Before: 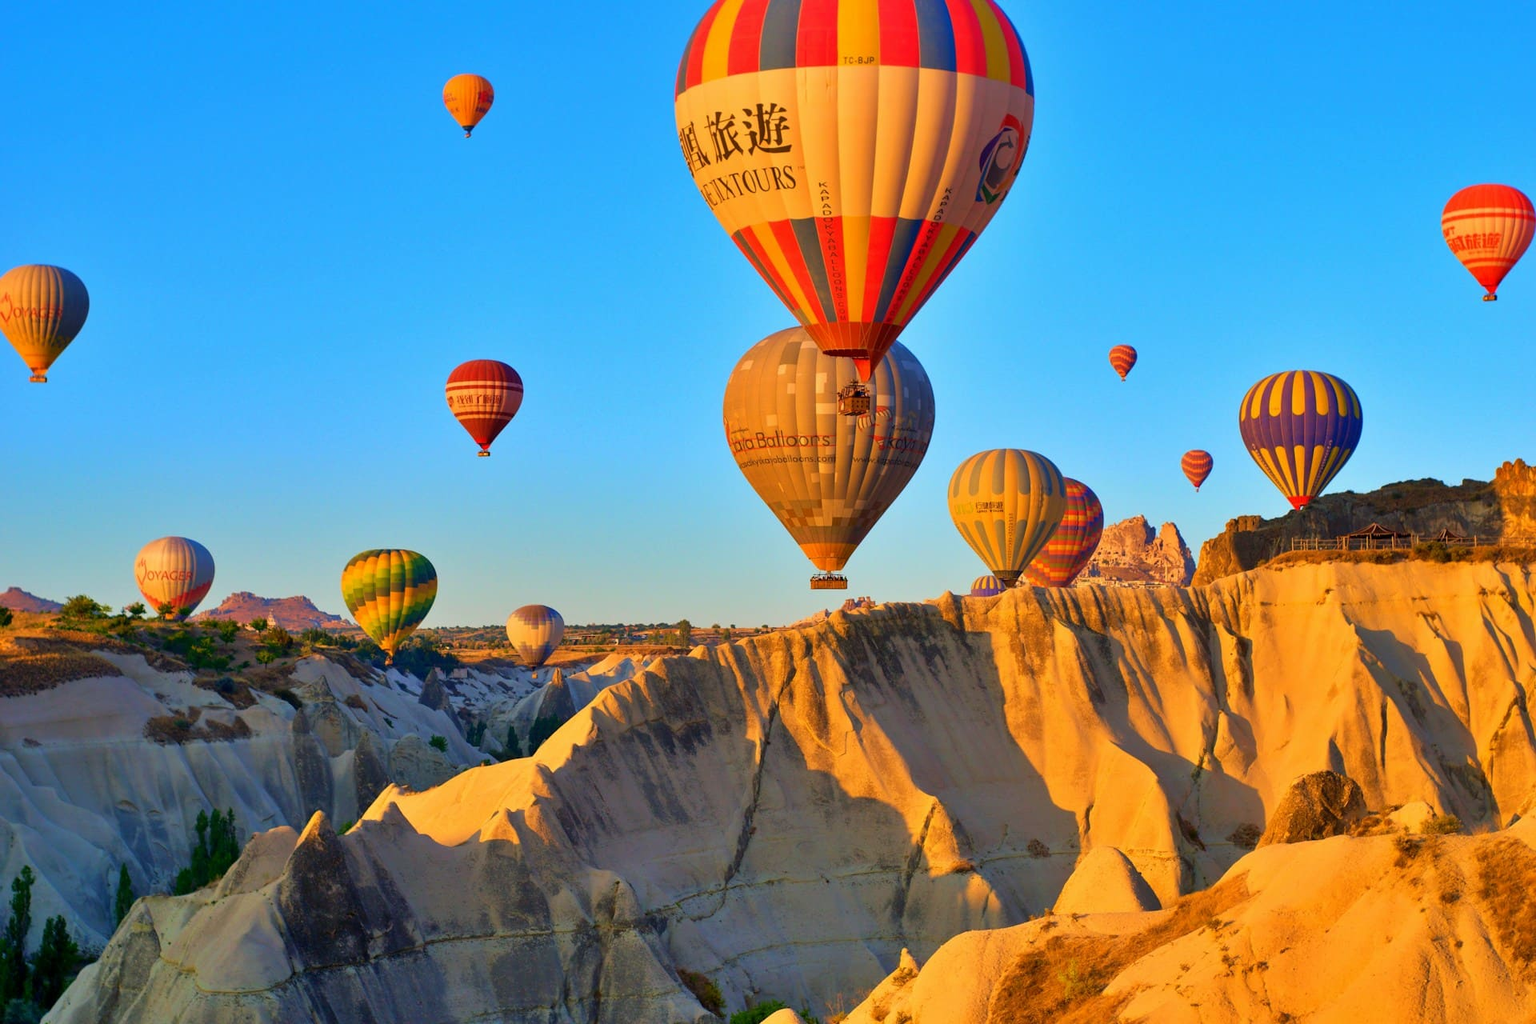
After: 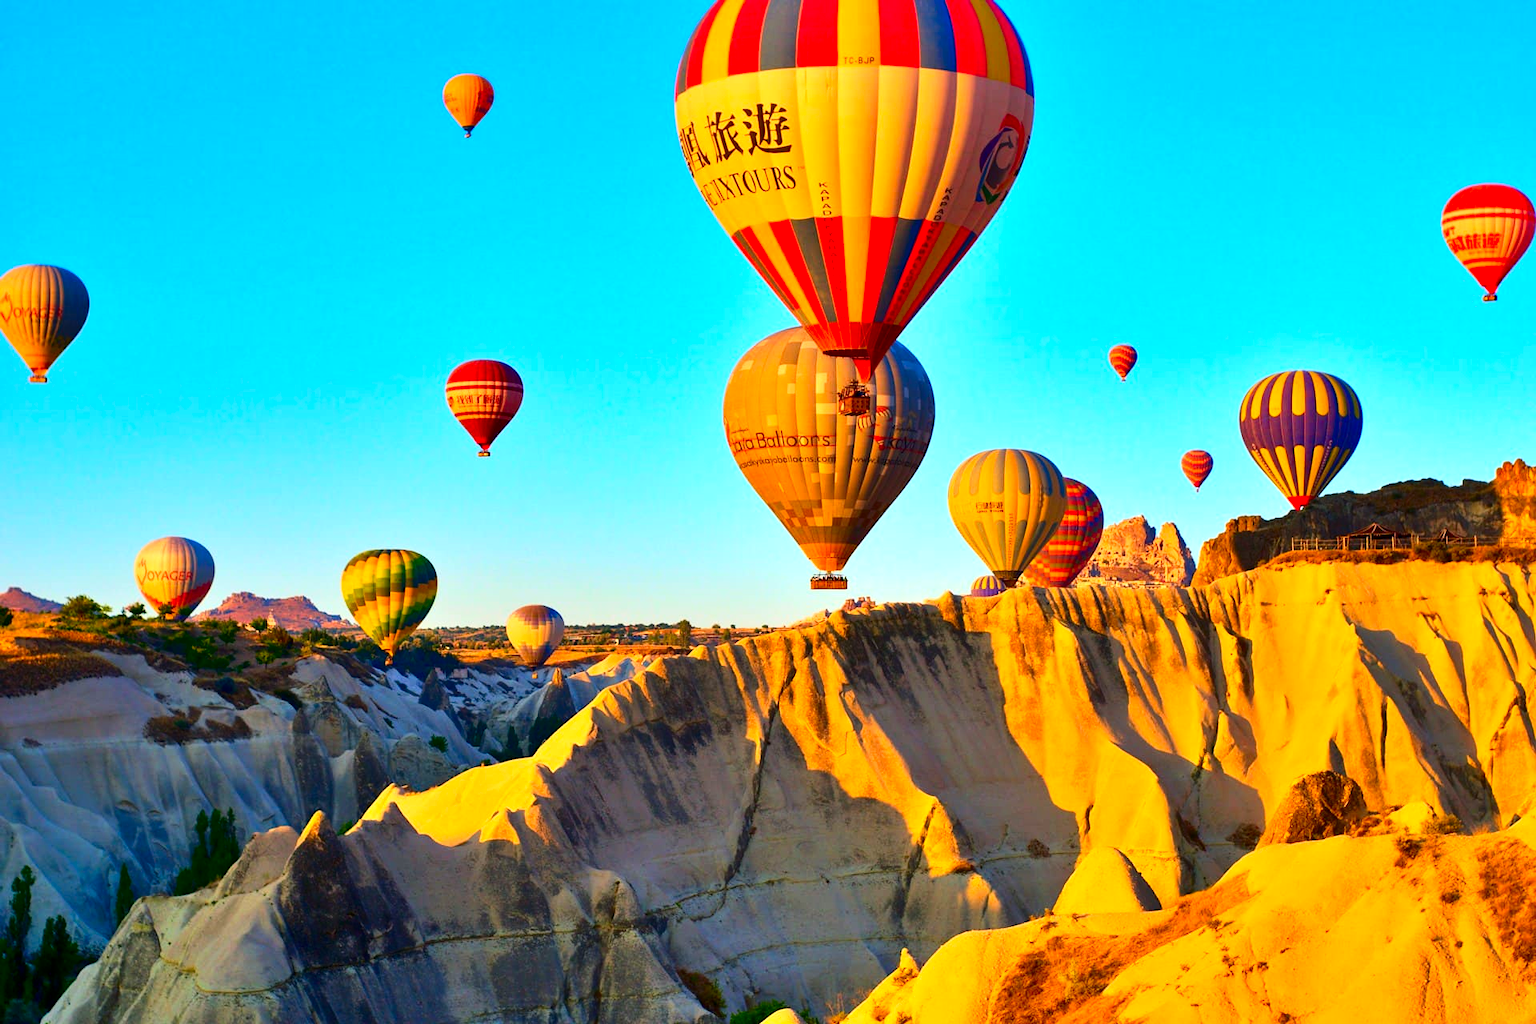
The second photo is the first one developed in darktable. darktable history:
exposure: black level correction 0, exposure 0.679 EV, compensate highlight preservation false
contrast brightness saturation: contrast 0.186, brightness -0.106, saturation 0.21
